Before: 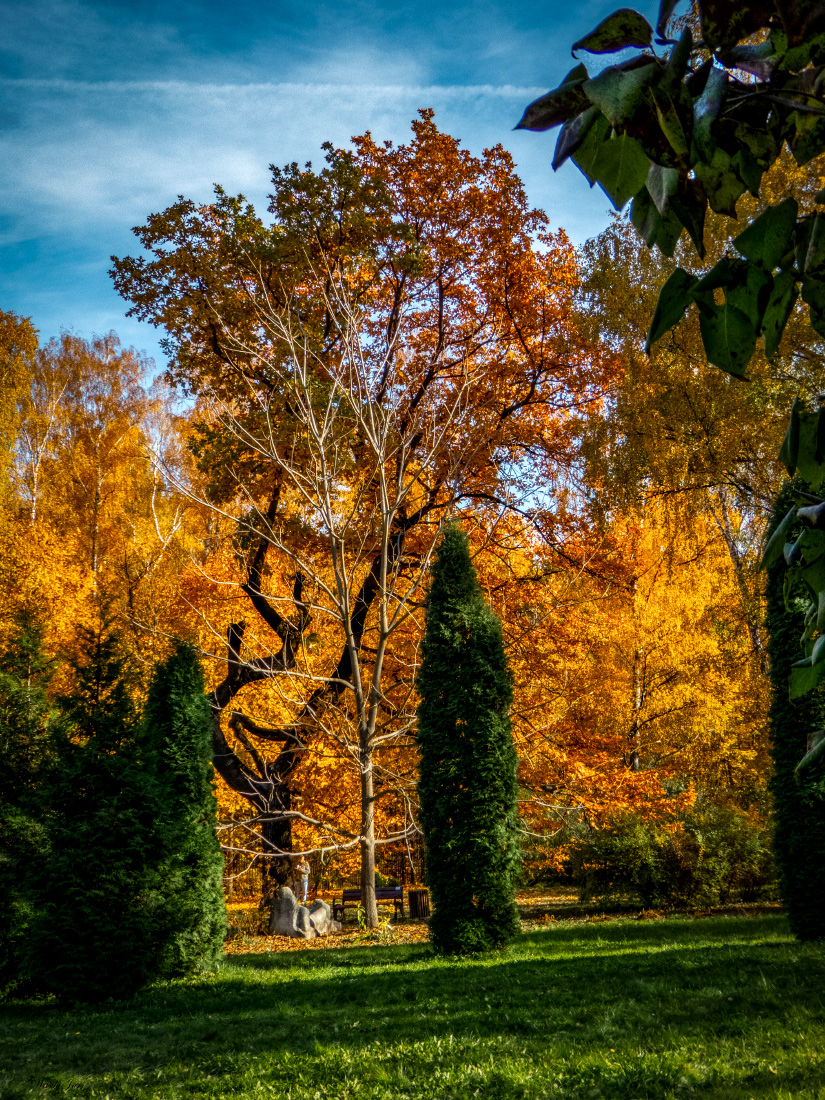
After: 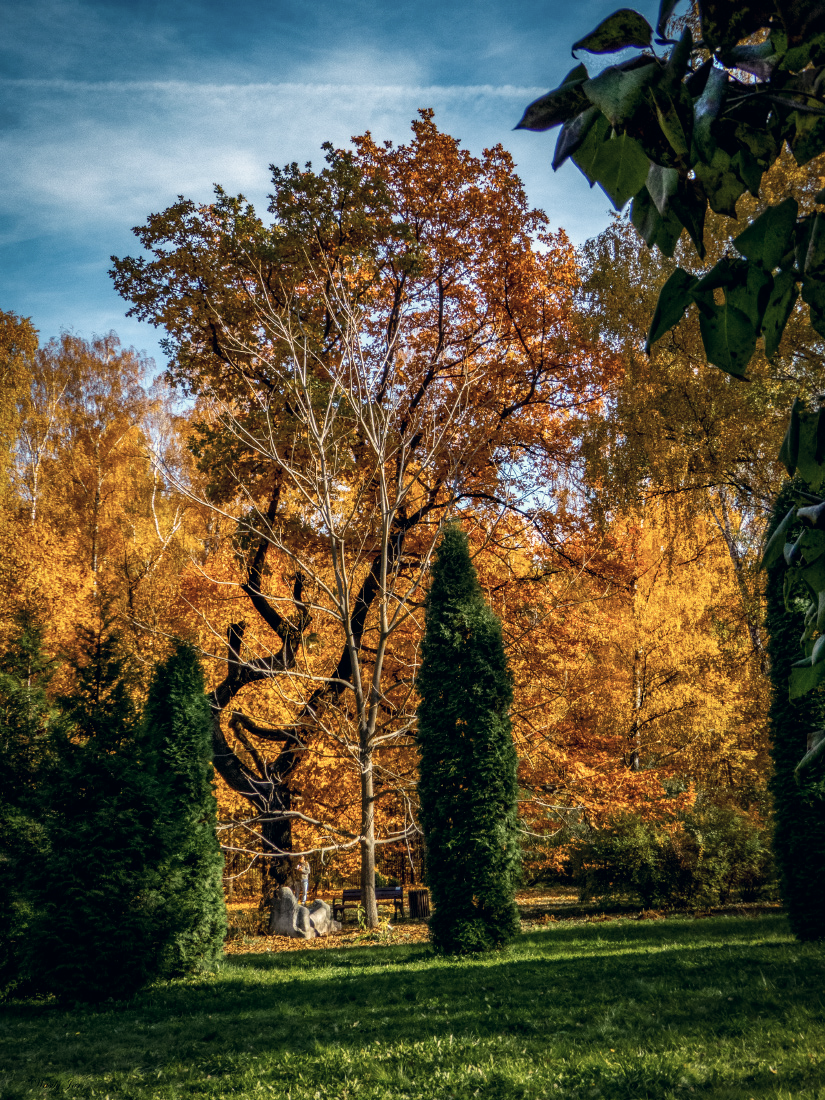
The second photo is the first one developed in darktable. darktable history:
color correction: highlights a* 2.92, highlights b* 5, shadows a* -2.37, shadows b* -4.83, saturation 0.789
